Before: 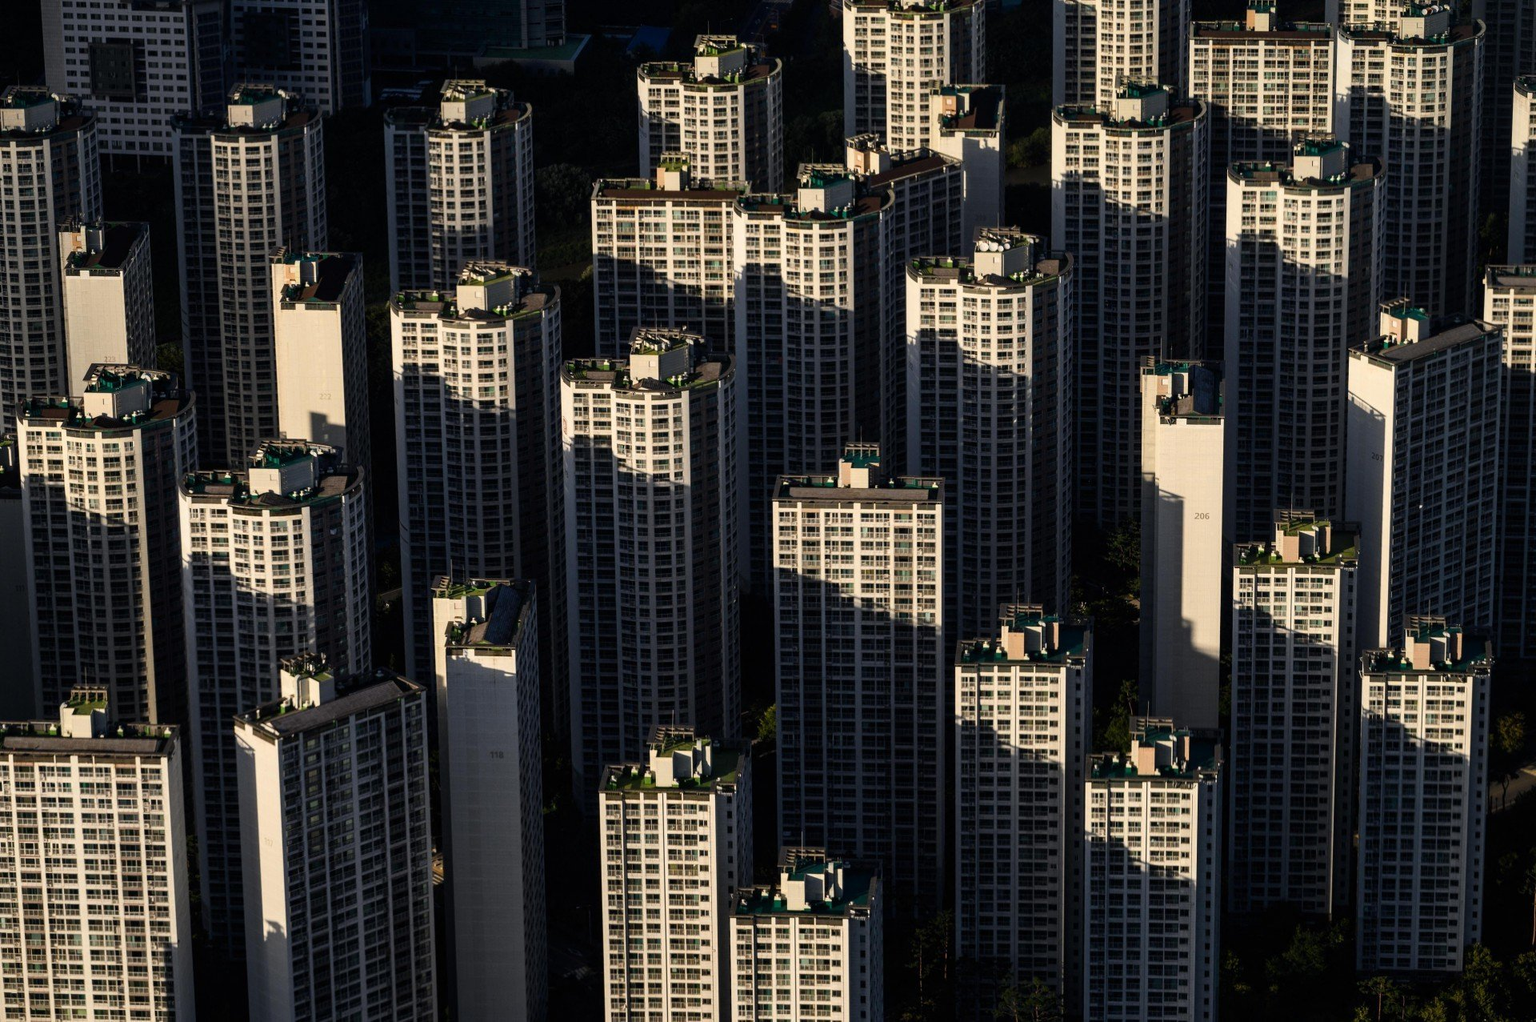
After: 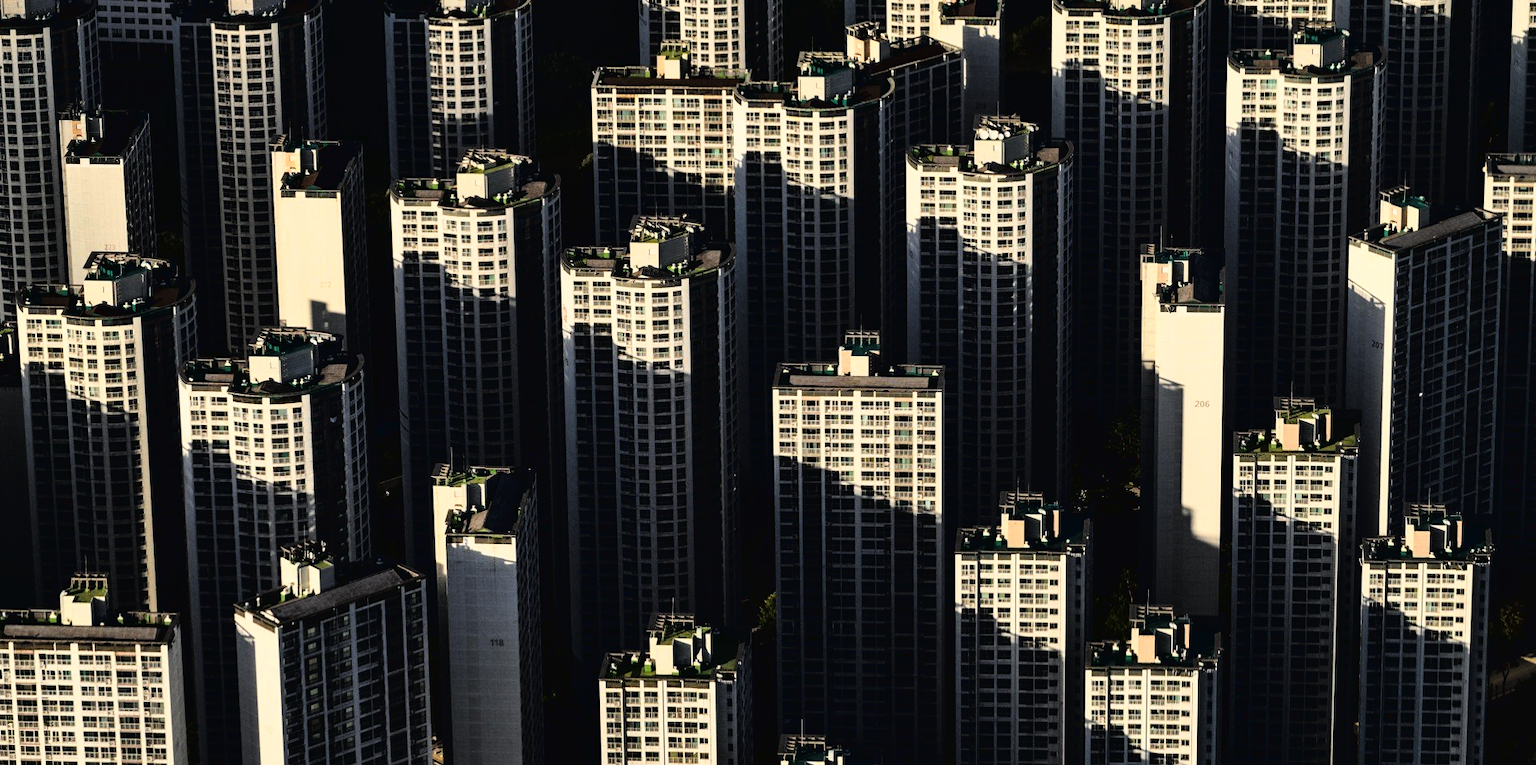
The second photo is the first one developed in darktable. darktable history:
tone curve: curves: ch0 [(0, 0.016) (0.11, 0.039) (0.259, 0.235) (0.383, 0.437) (0.499, 0.597) (0.733, 0.867) (0.843, 0.948) (1, 1)], color space Lab, linked channels, preserve colors none
crop: top 11.038%, bottom 13.962%
white balance: red 0.978, blue 0.999
shadows and highlights: shadows 30.63, highlights -63.22, shadows color adjustment 98%, highlights color adjustment 58.61%, soften with gaussian
